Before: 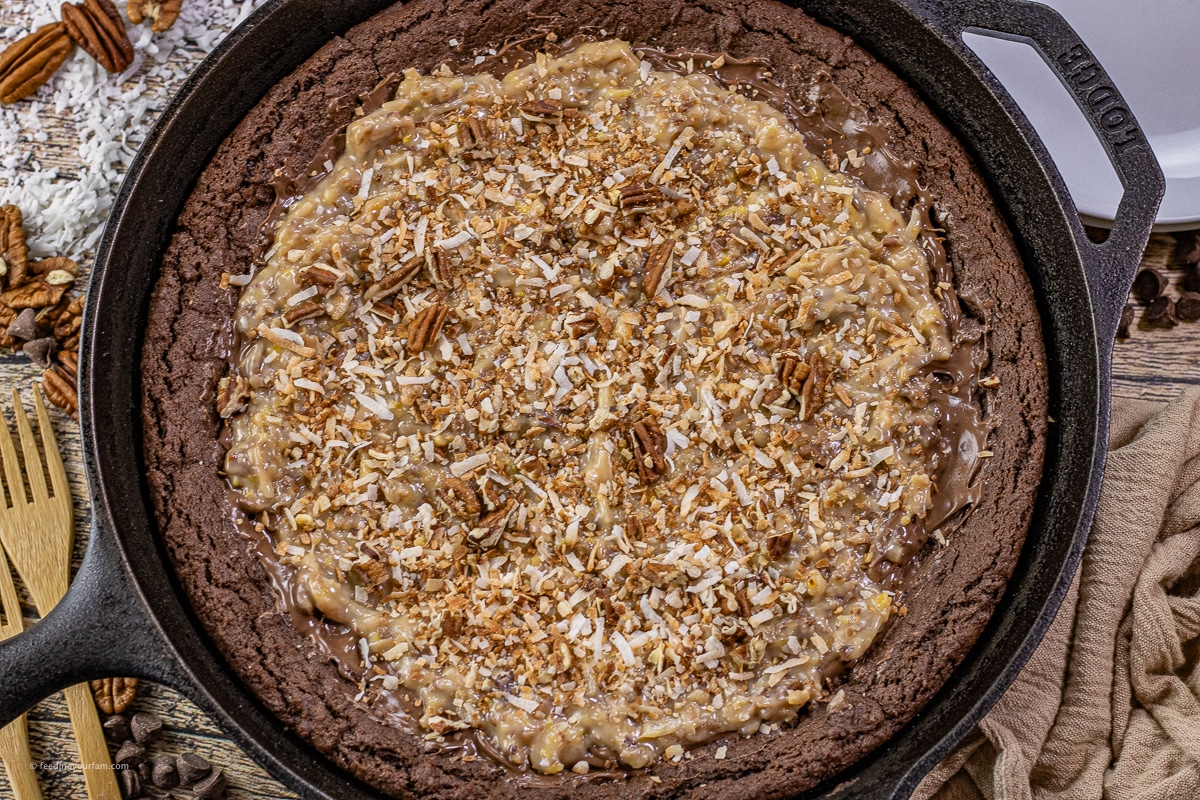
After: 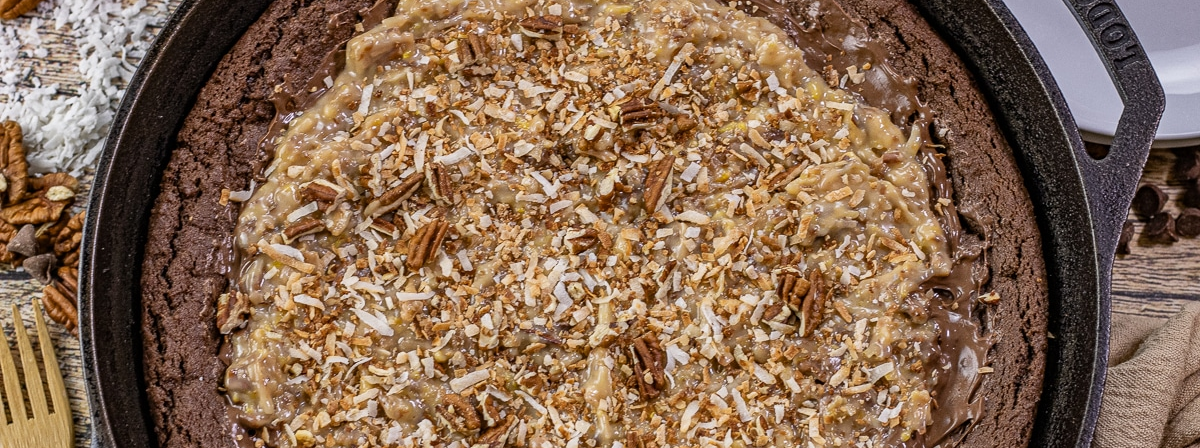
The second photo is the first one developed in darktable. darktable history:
crop and rotate: top 10.623%, bottom 33.293%
